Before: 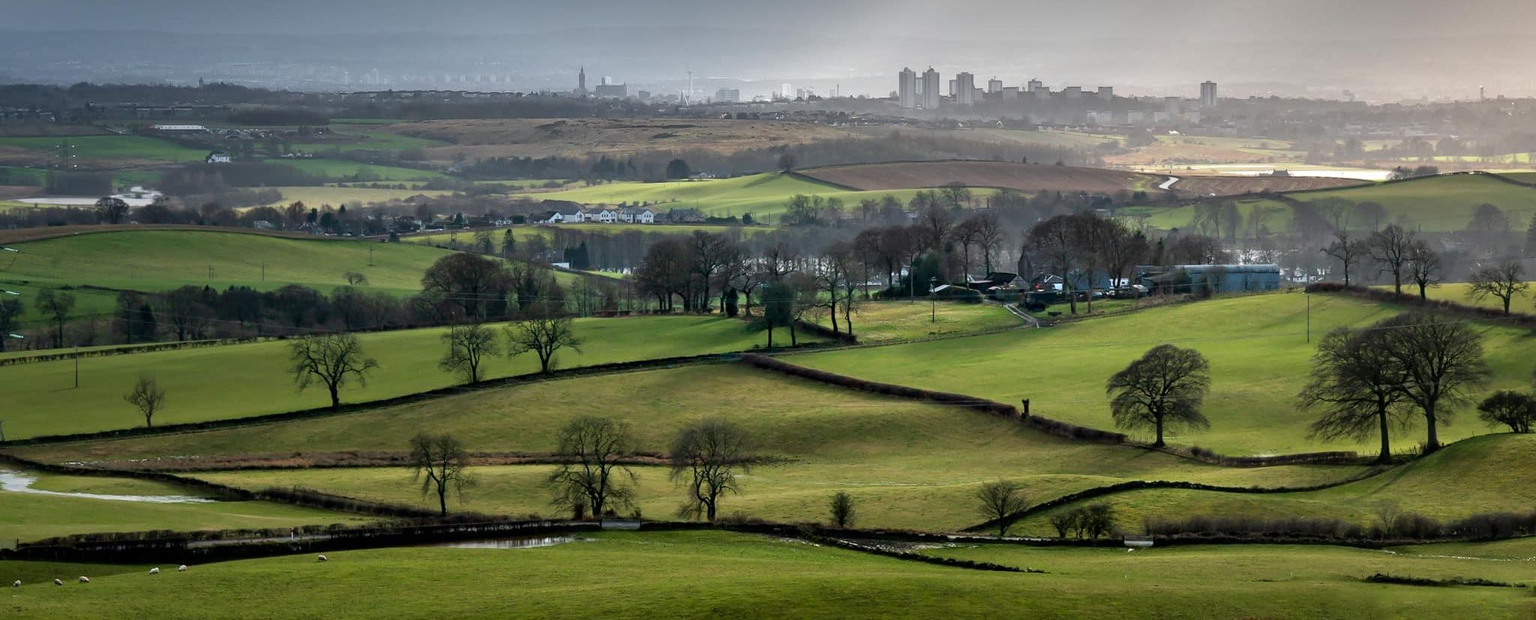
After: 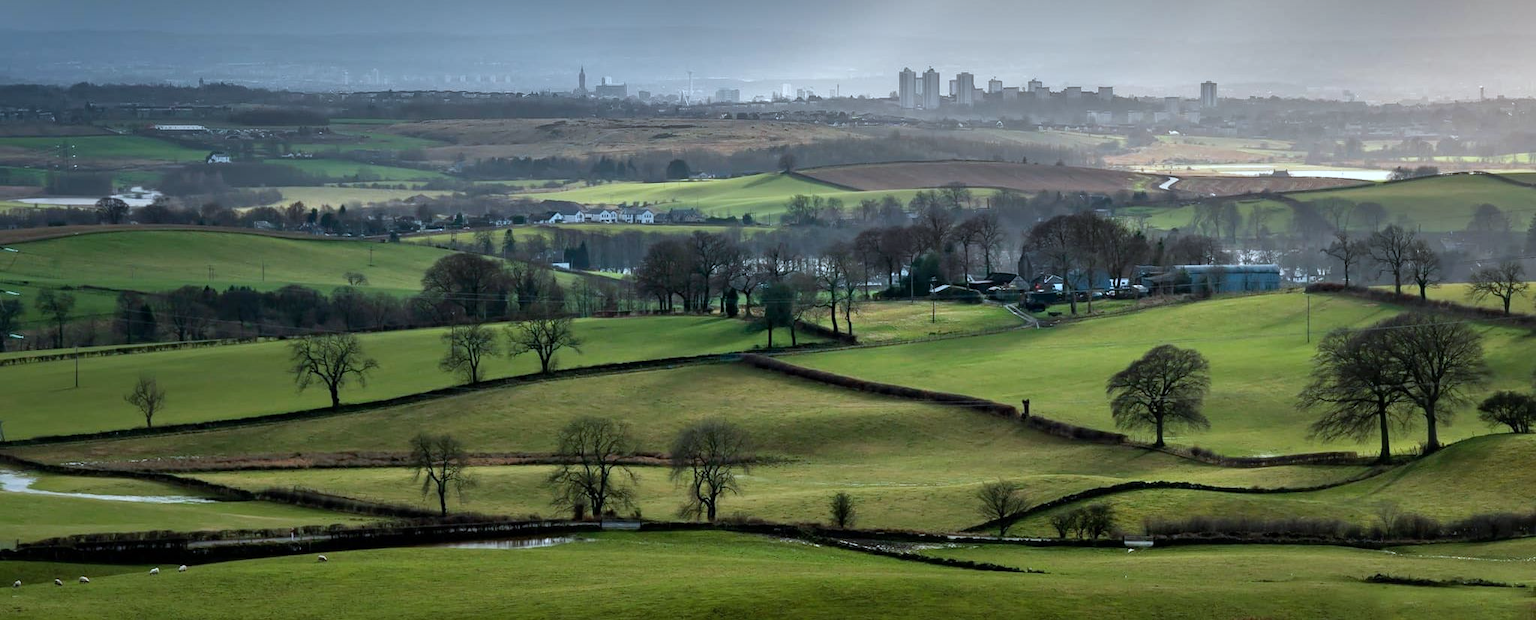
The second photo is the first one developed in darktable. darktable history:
color correction: highlights a* -4.18, highlights b* -10.81
vibrance: on, module defaults
